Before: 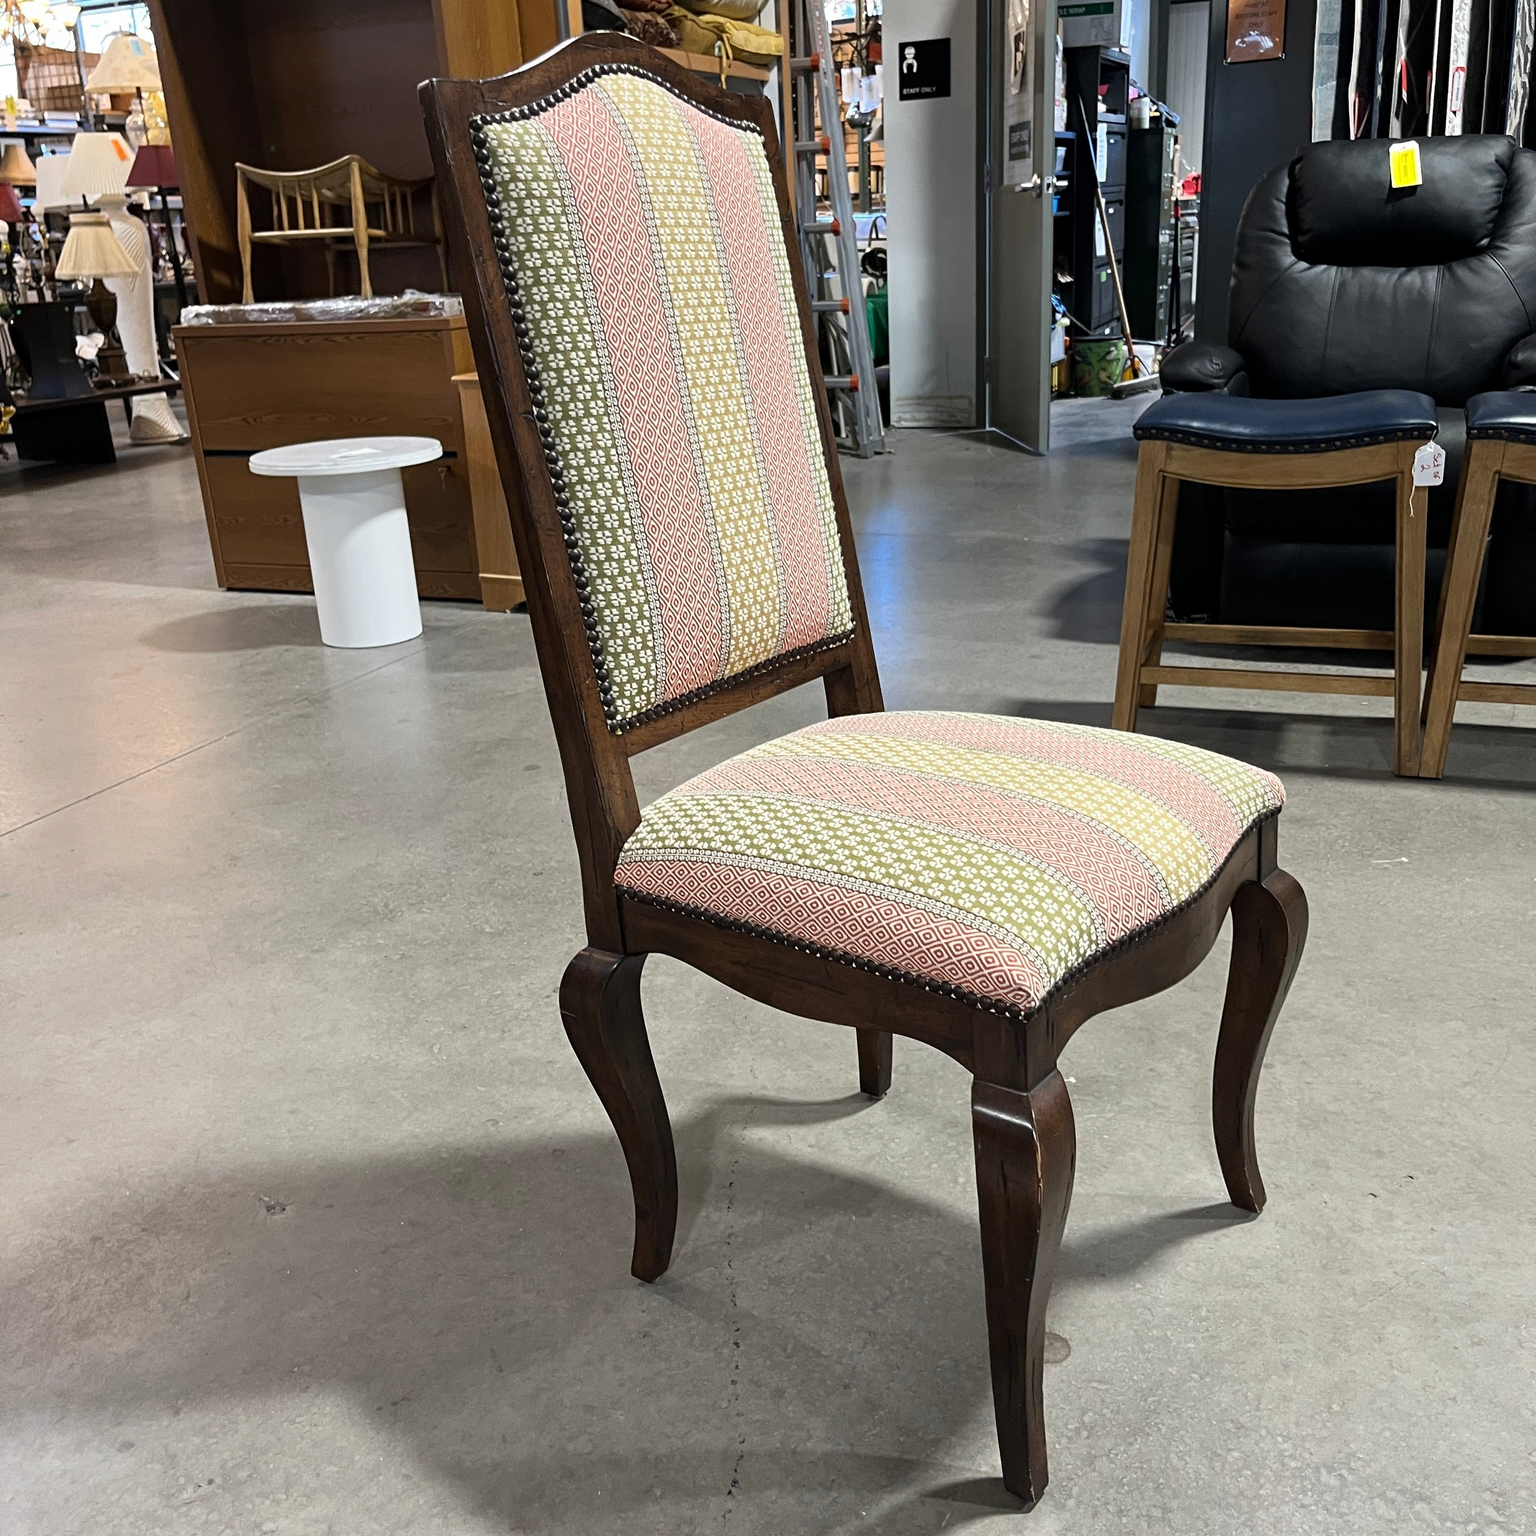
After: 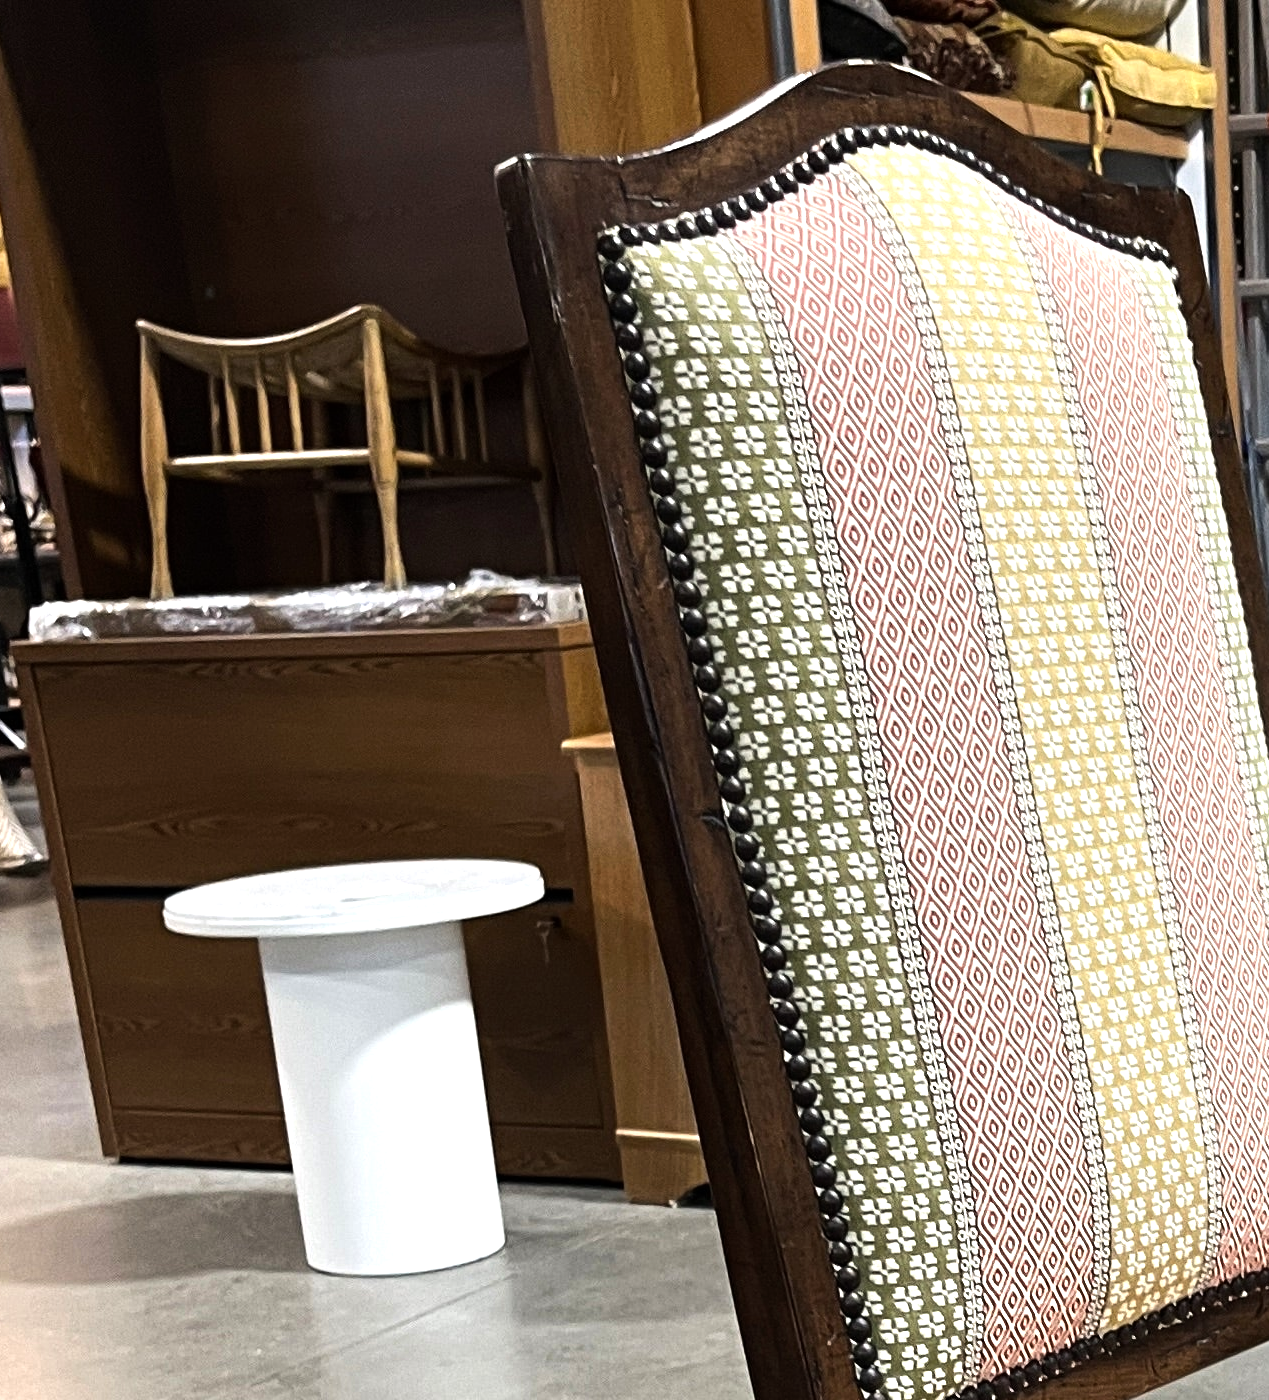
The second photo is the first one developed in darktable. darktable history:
crop and rotate: left 10.817%, top 0.062%, right 47.194%, bottom 53.626%
tone equalizer: -8 EV -0.75 EV, -7 EV -0.7 EV, -6 EV -0.6 EV, -5 EV -0.4 EV, -3 EV 0.4 EV, -2 EV 0.6 EV, -1 EV 0.7 EV, +0 EV 0.75 EV, edges refinement/feathering 500, mask exposure compensation -1.57 EV, preserve details no
